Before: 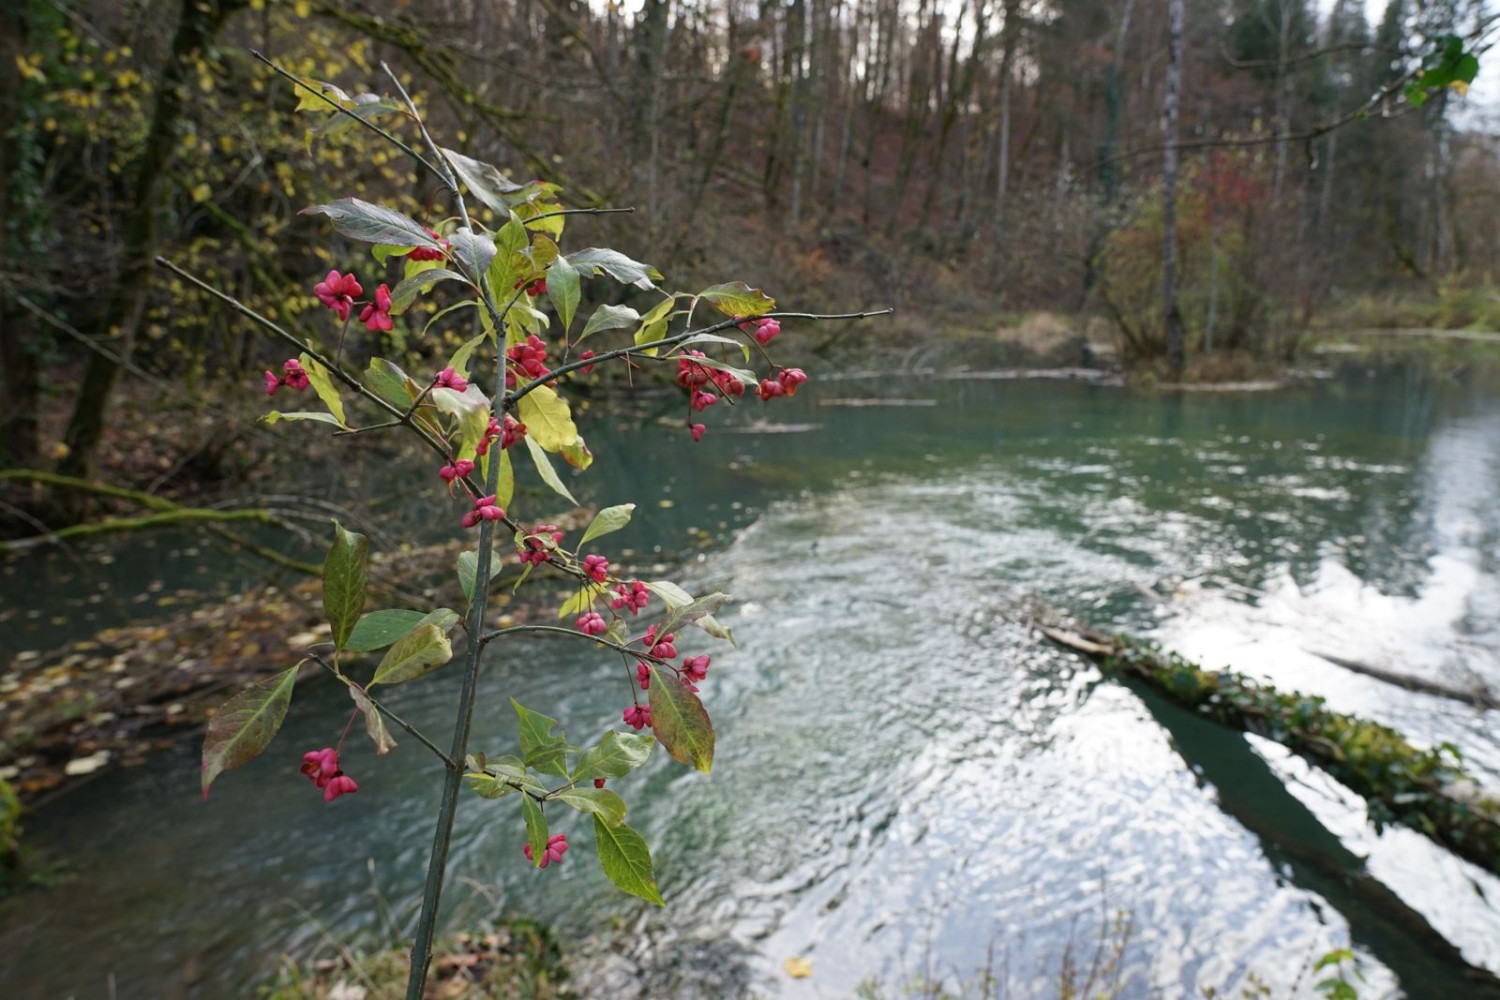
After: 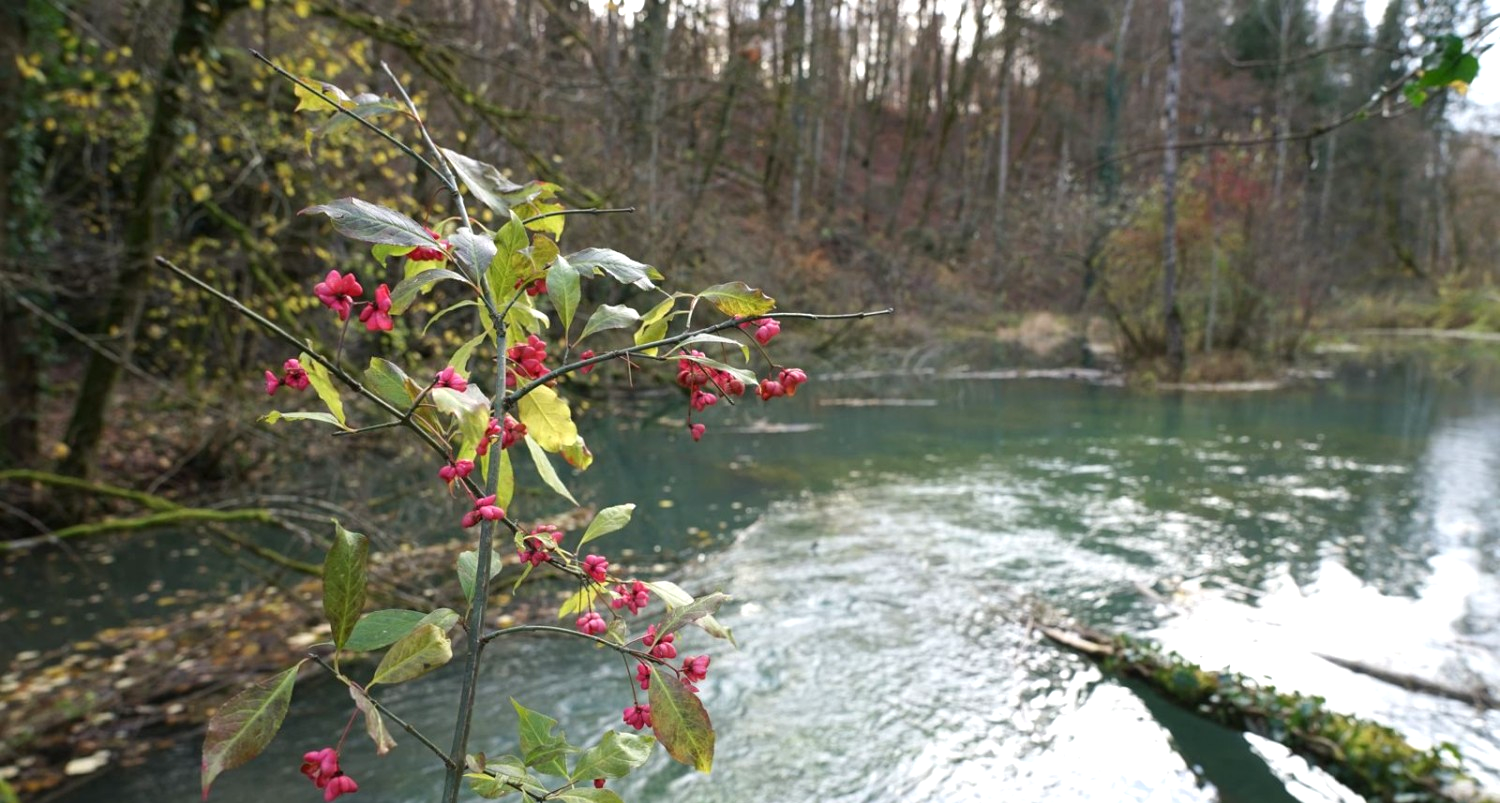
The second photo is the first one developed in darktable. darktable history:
exposure: black level correction 0, exposure 0.5 EV, compensate exposure bias true, compensate highlight preservation false
crop: bottom 19.644%
